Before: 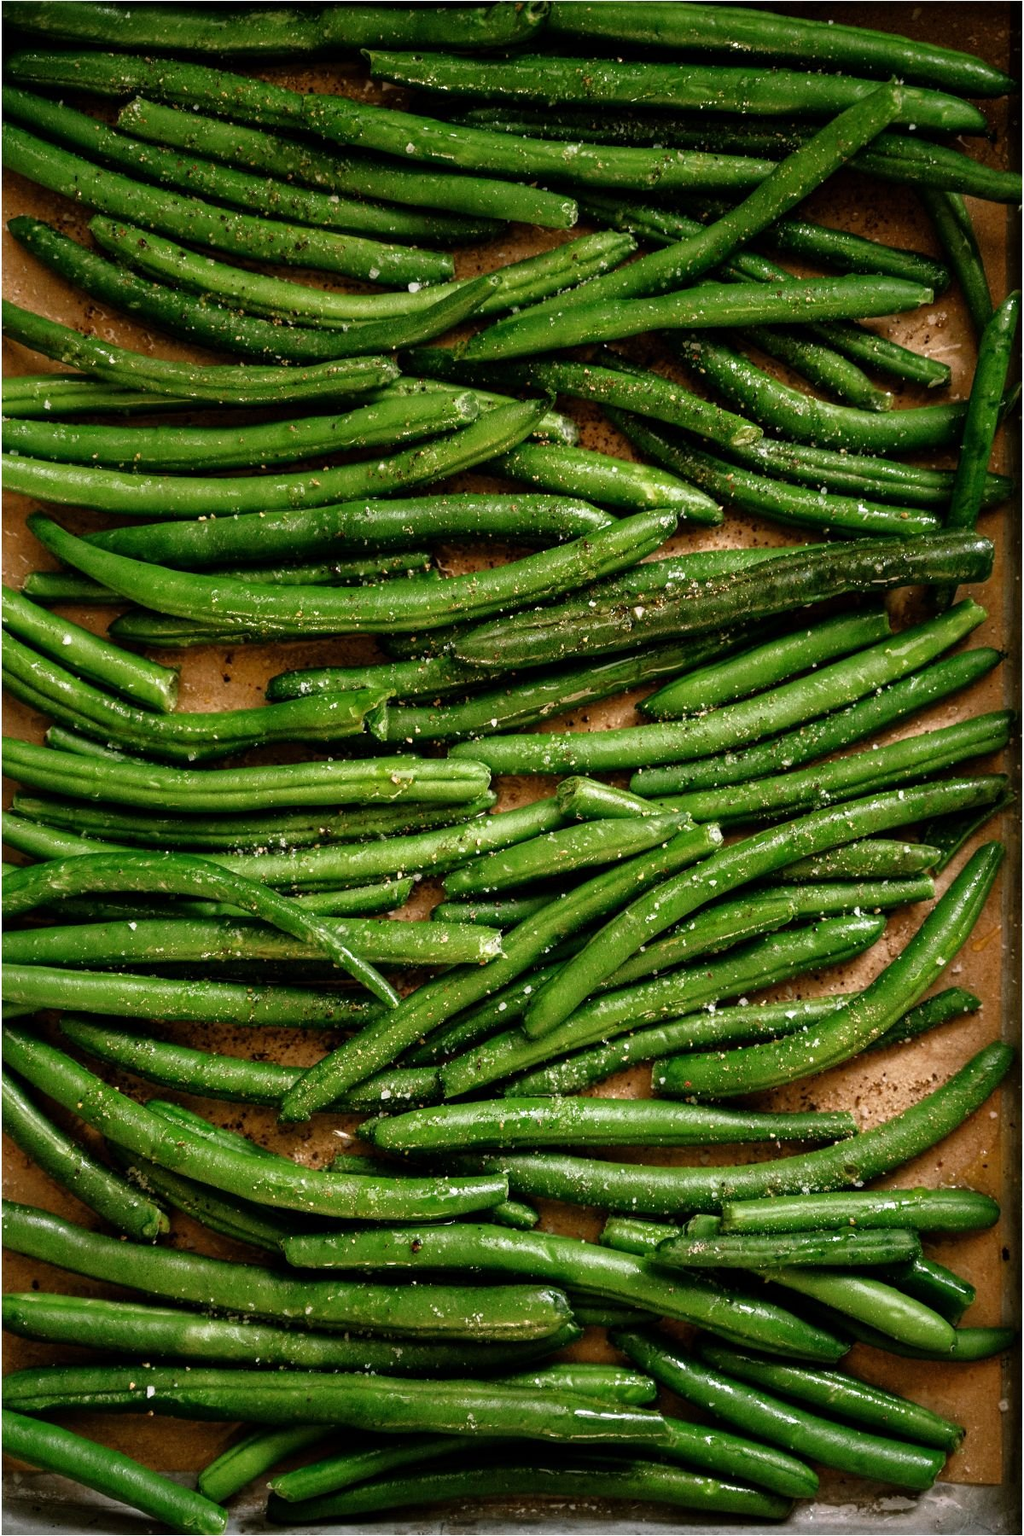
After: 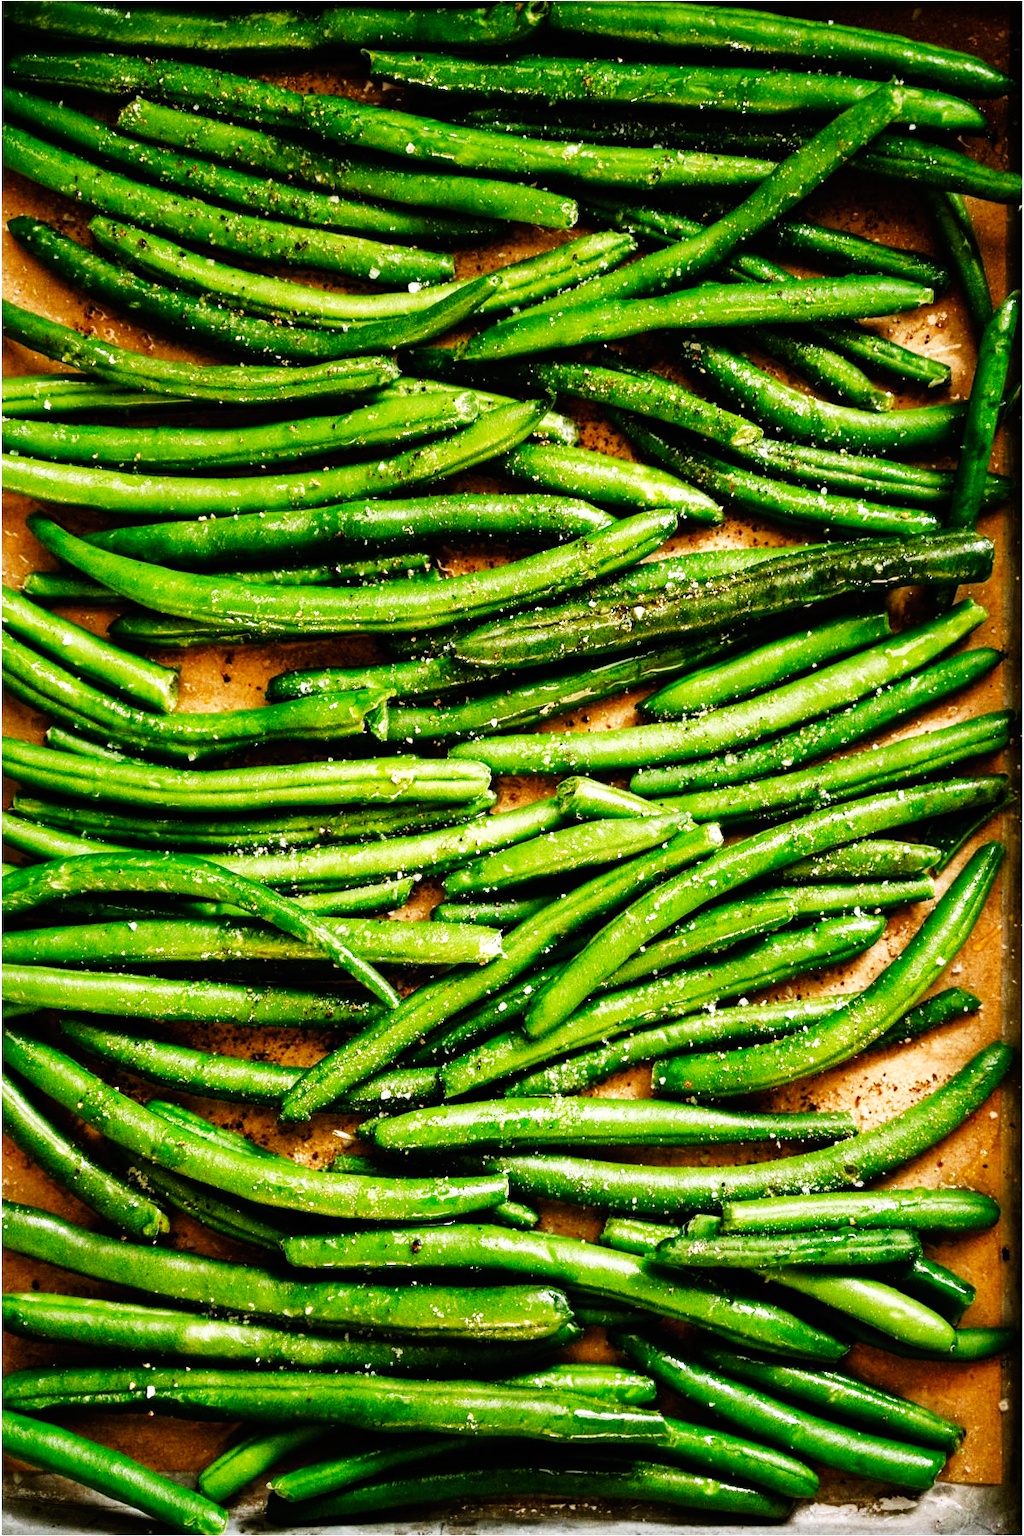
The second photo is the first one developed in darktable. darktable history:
shadows and highlights: shadows 31.47, highlights -32.45, soften with gaussian
base curve: curves: ch0 [(0, 0) (0.007, 0.004) (0.027, 0.03) (0.046, 0.07) (0.207, 0.54) (0.442, 0.872) (0.673, 0.972) (1, 1)], preserve colors none
